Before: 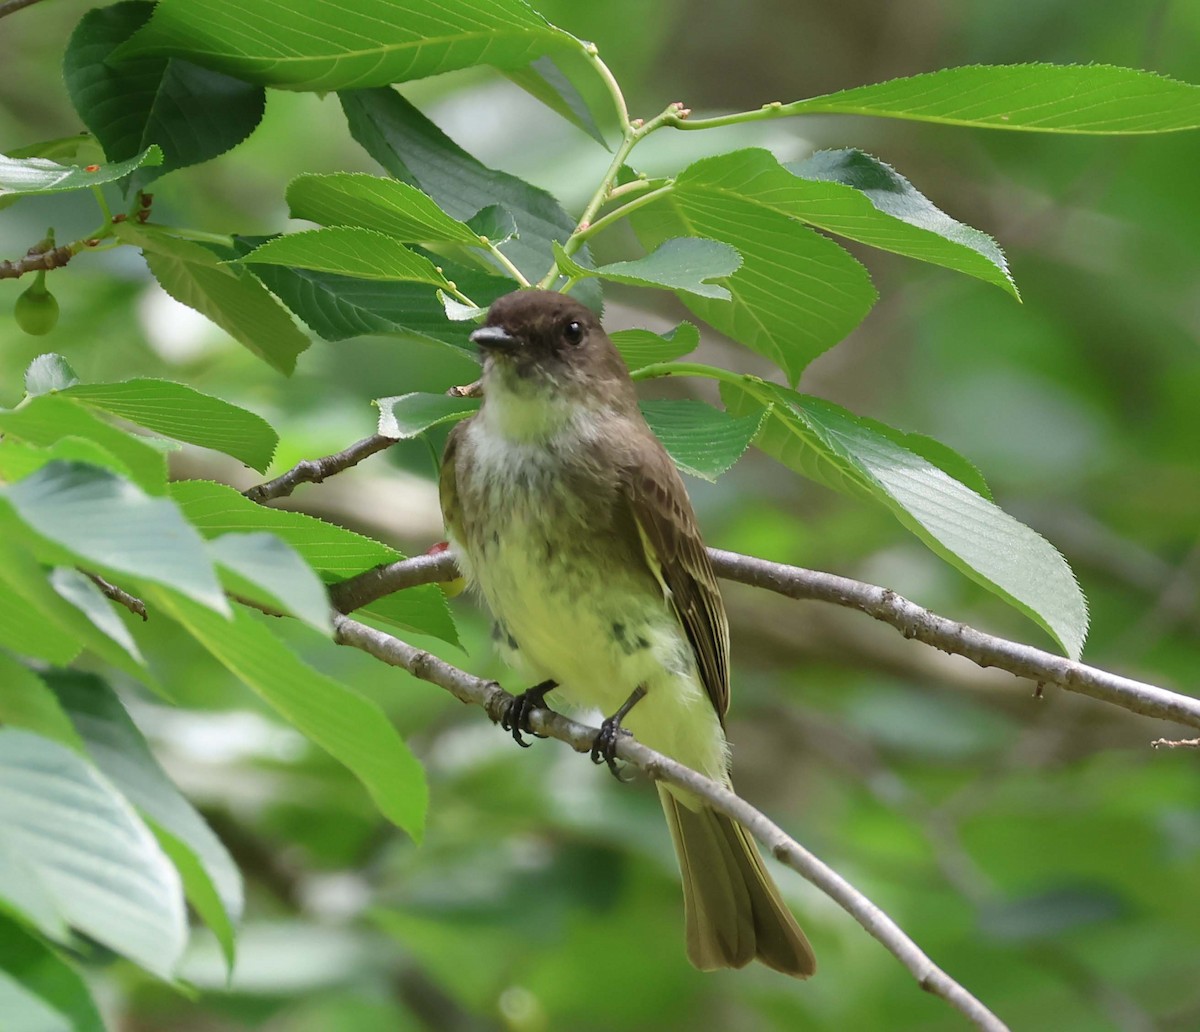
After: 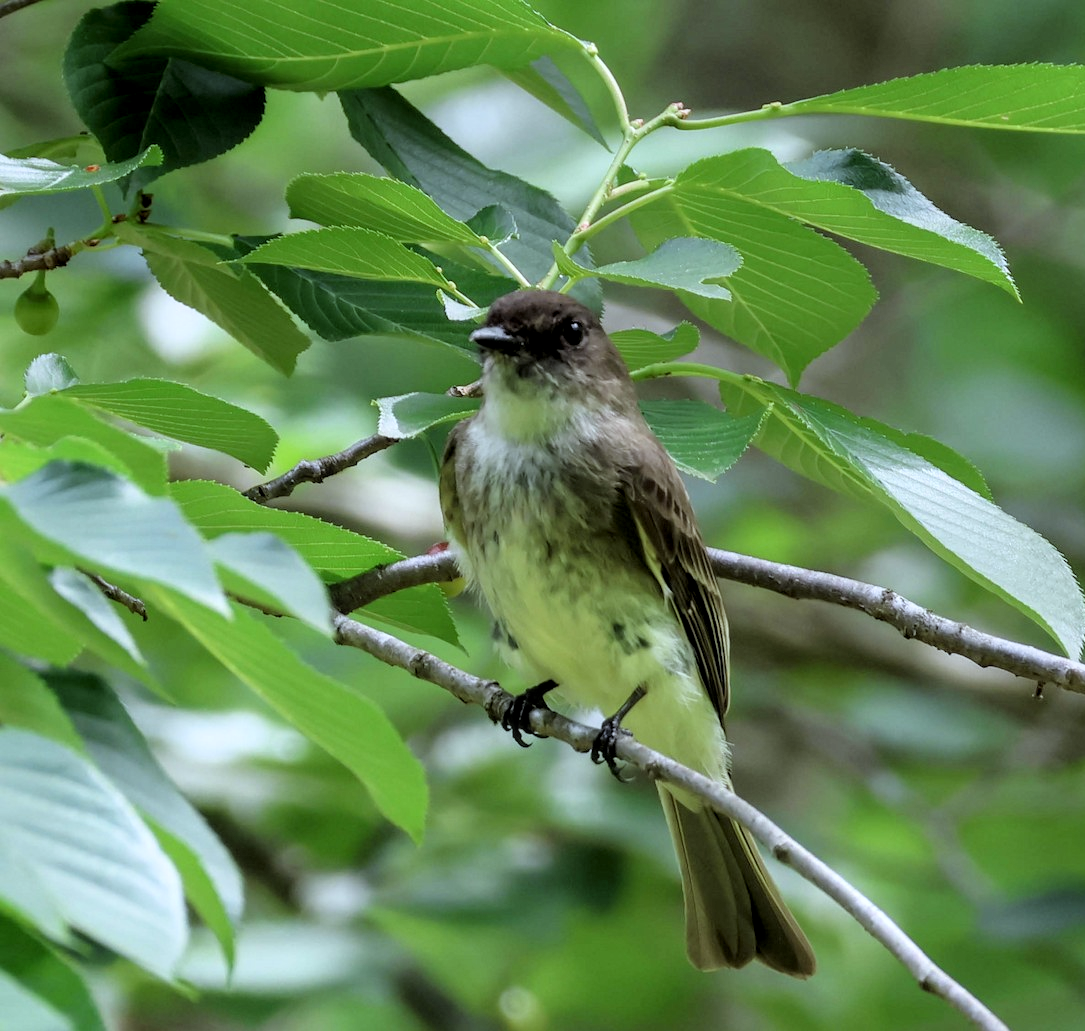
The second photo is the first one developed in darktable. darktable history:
crop: right 9.509%, bottom 0.031%
filmic rgb: black relative exposure -4.93 EV, white relative exposure 2.84 EV, hardness 3.72
local contrast: on, module defaults
white balance: red 0.924, blue 1.095
